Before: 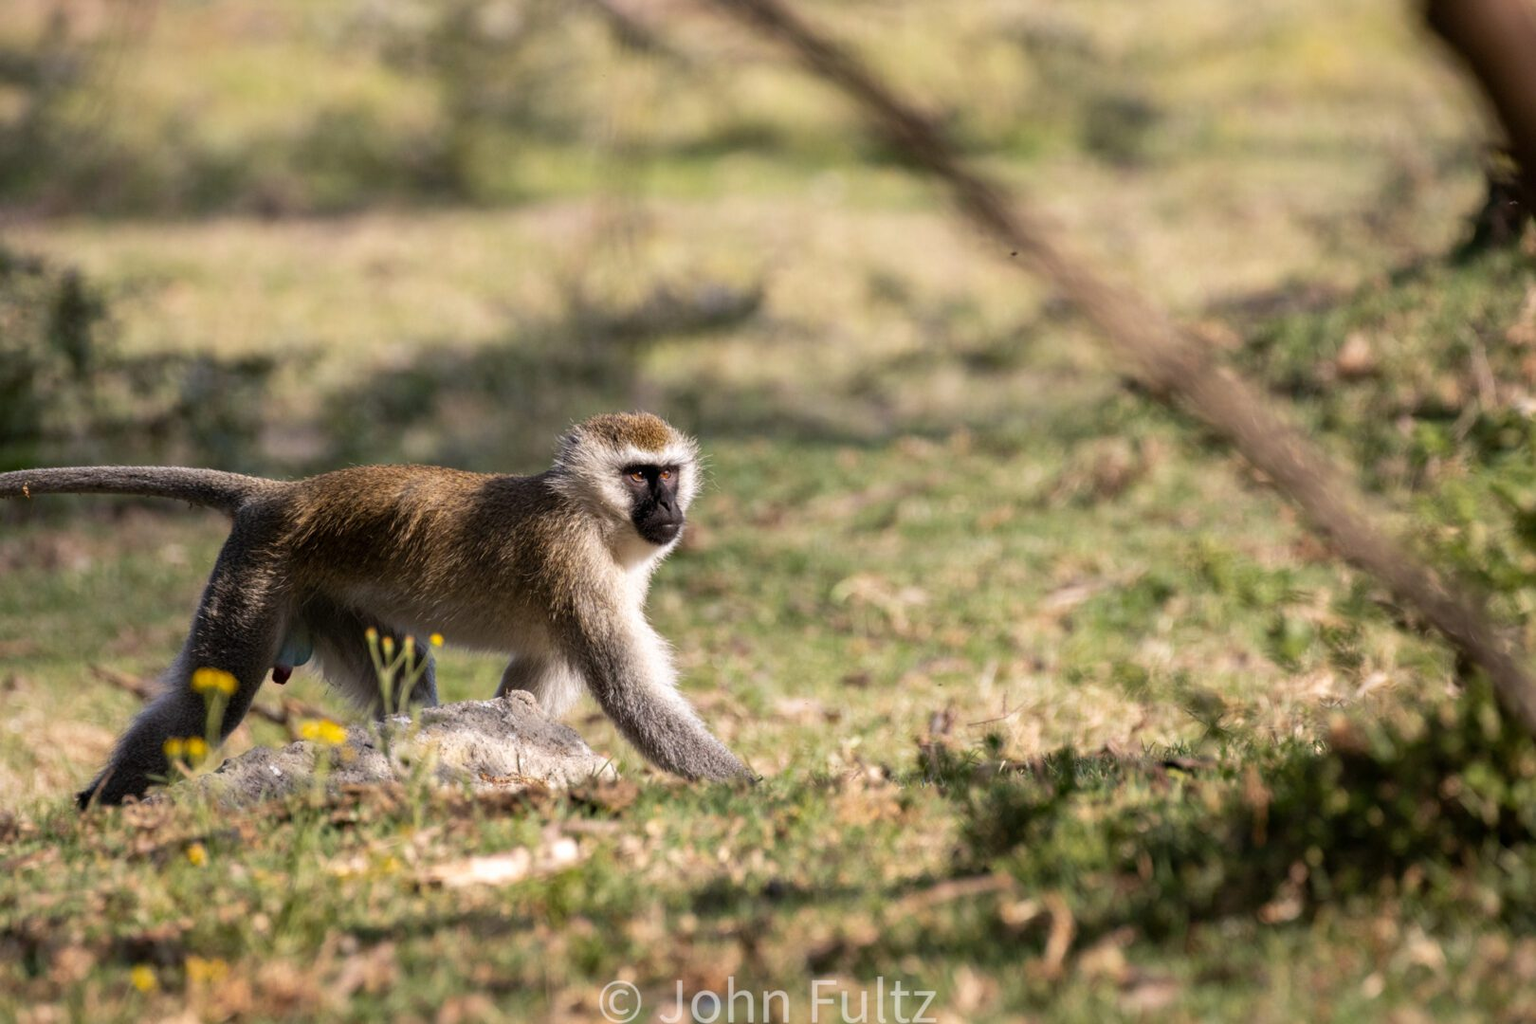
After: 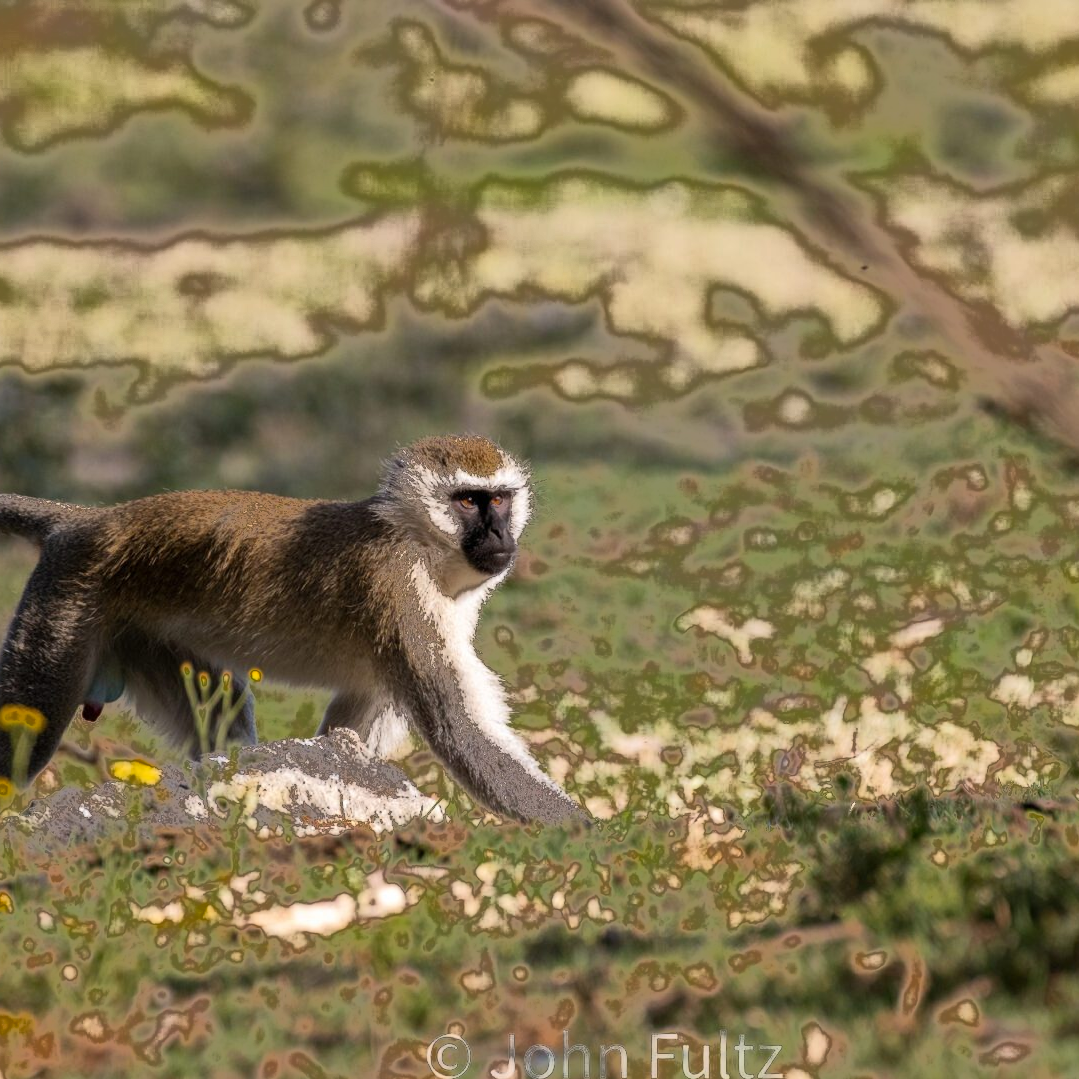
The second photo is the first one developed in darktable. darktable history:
fill light: exposure -0.73 EV, center 0.69, width 2.2
crop and rotate: left 12.673%, right 20.66%
